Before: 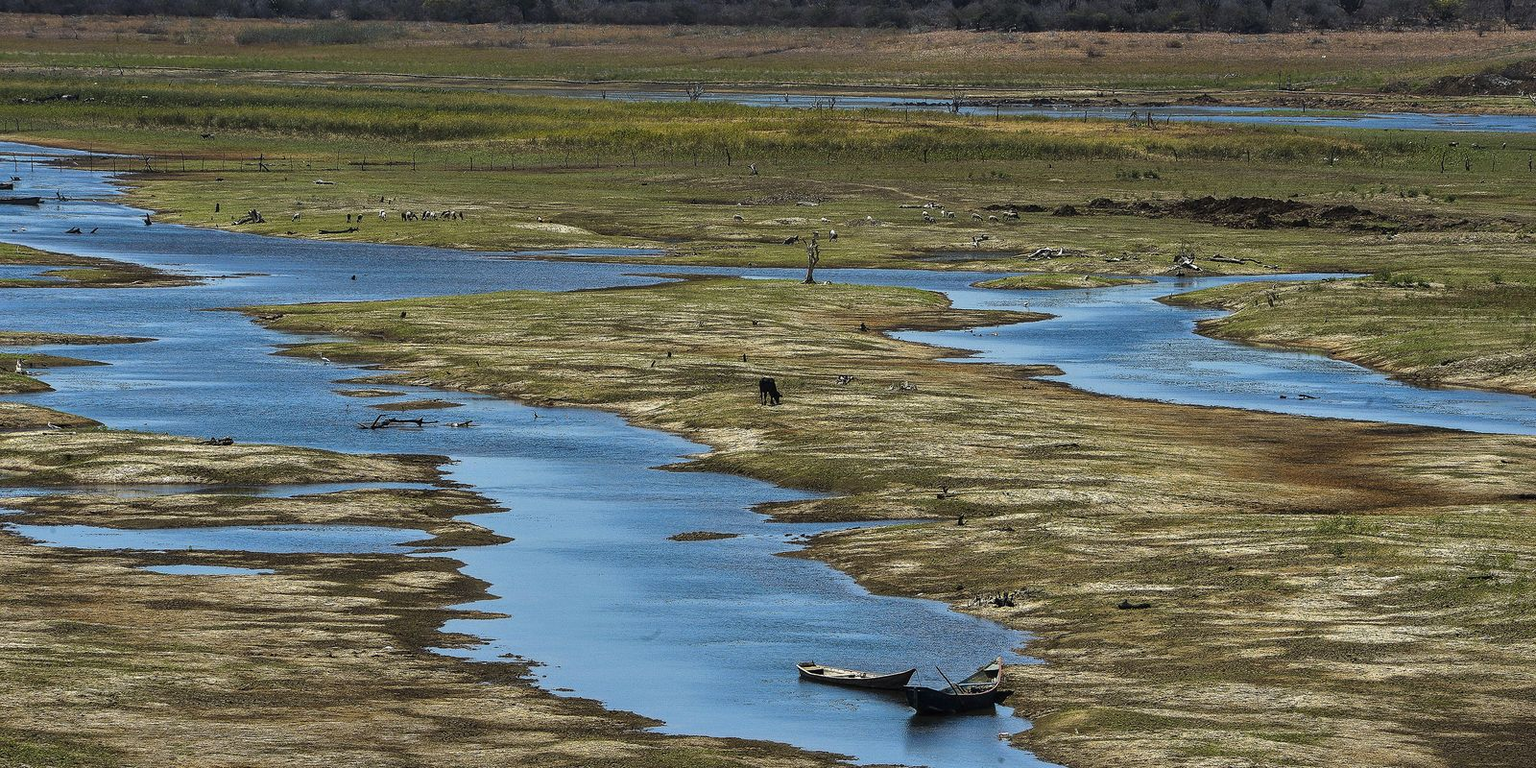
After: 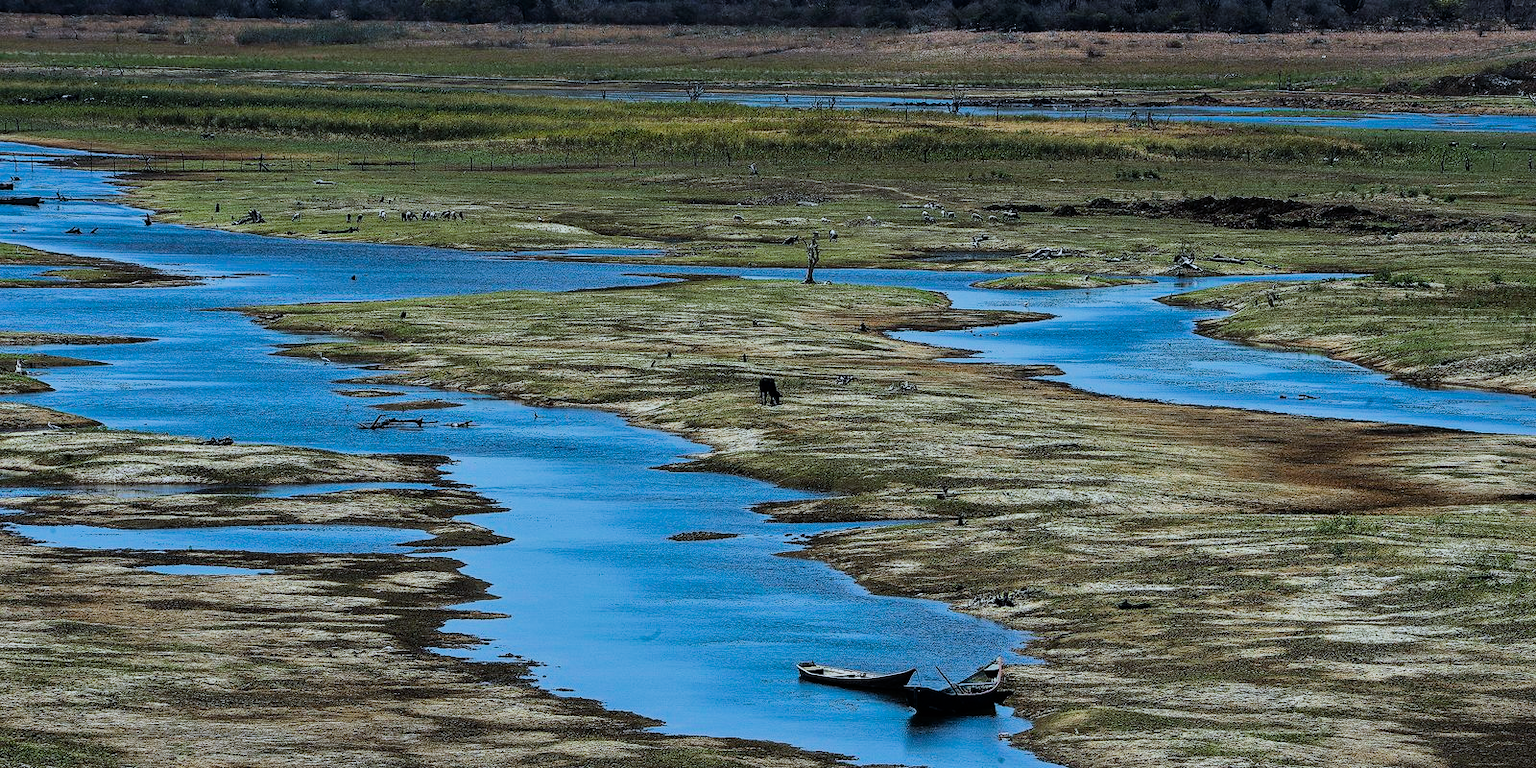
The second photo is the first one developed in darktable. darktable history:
filmic rgb: black relative exposure -7.5 EV, white relative exposure 5 EV, hardness 3.31, contrast 1.3, contrast in shadows safe
color calibration: x 0.38, y 0.391, temperature 4086.74 K
white balance: red 0.986, blue 1.01
